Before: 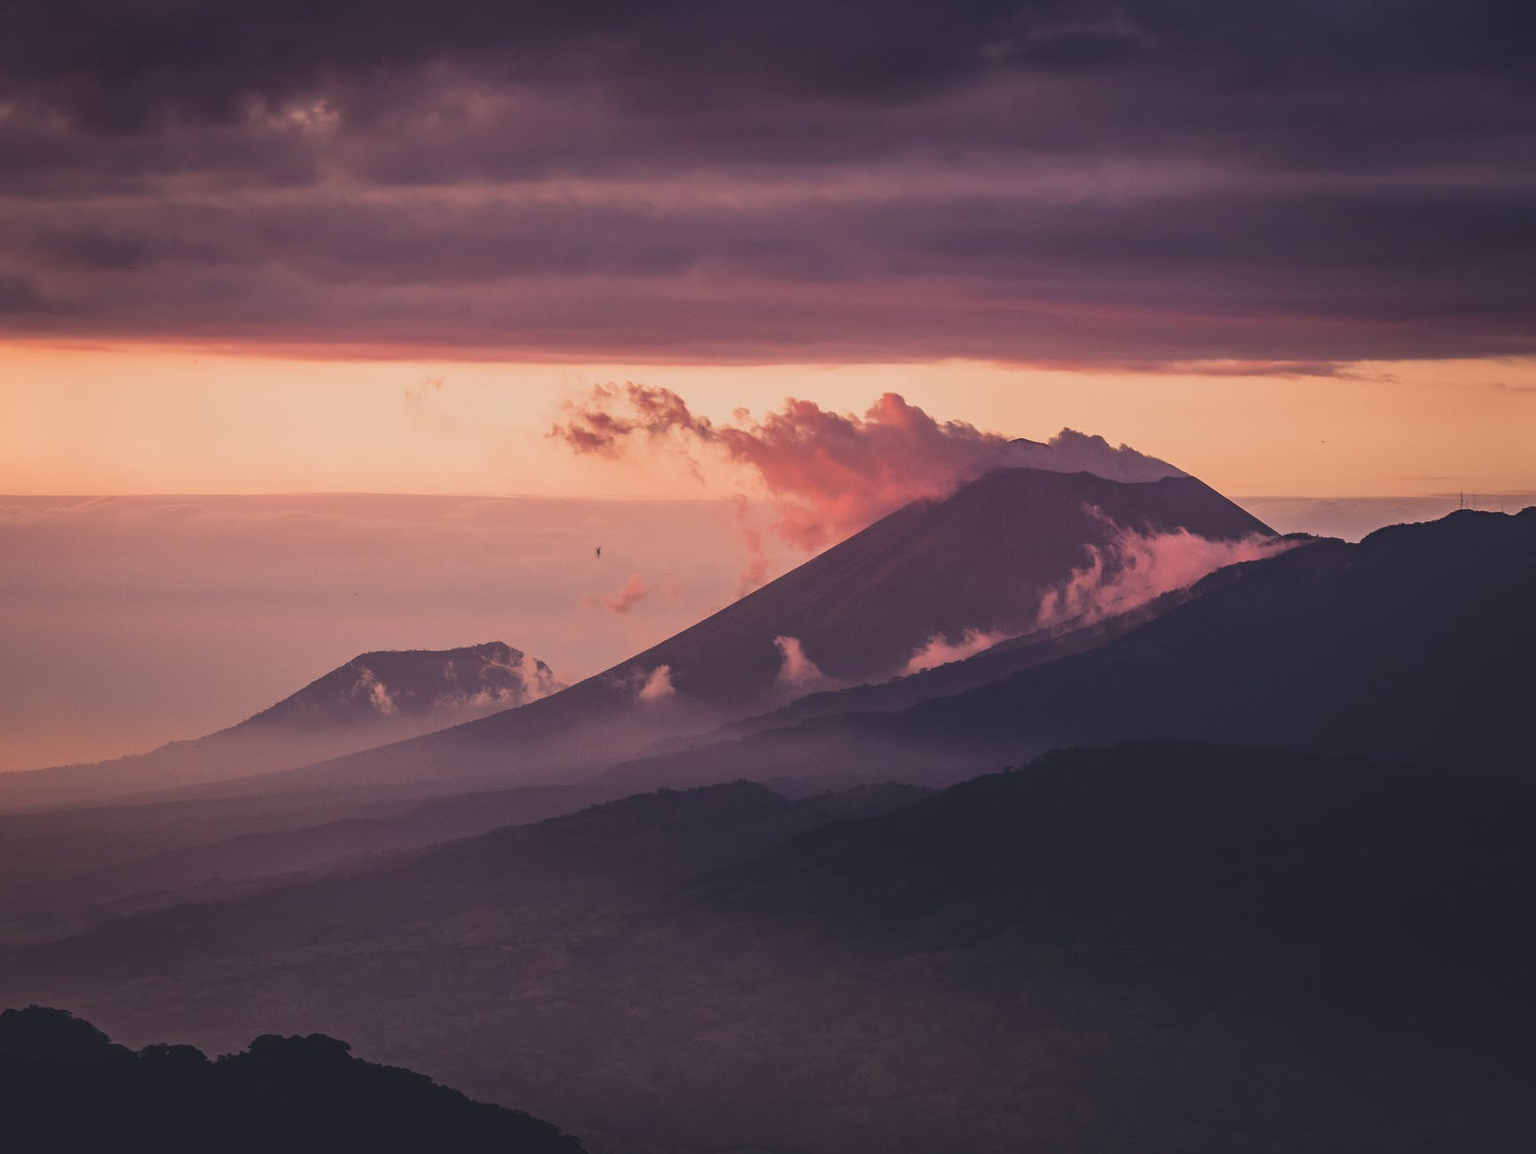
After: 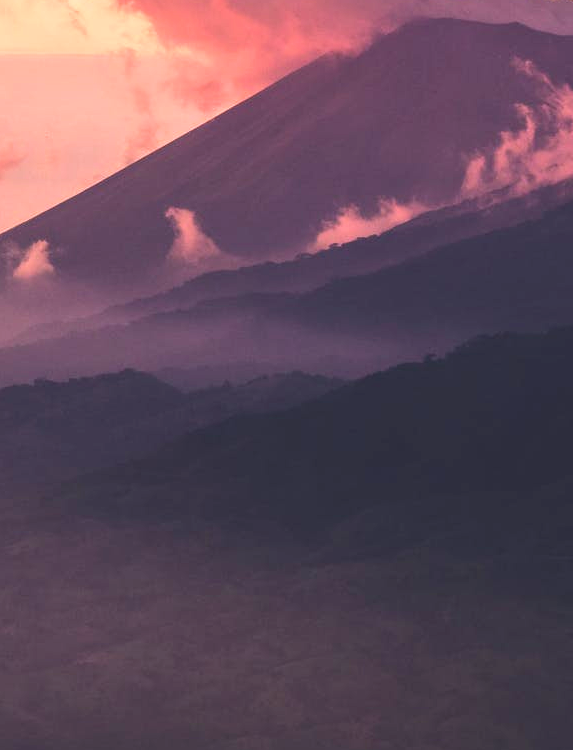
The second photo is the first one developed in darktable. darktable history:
crop: left 40.878%, top 39.176%, right 25.993%, bottom 3.081%
tone equalizer: on, module defaults
exposure: exposure 0.722 EV, compensate highlight preservation false
contrast brightness saturation: contrast 0.1, brightness 0.02, saturation 0.02
velvia: on, module defaults
